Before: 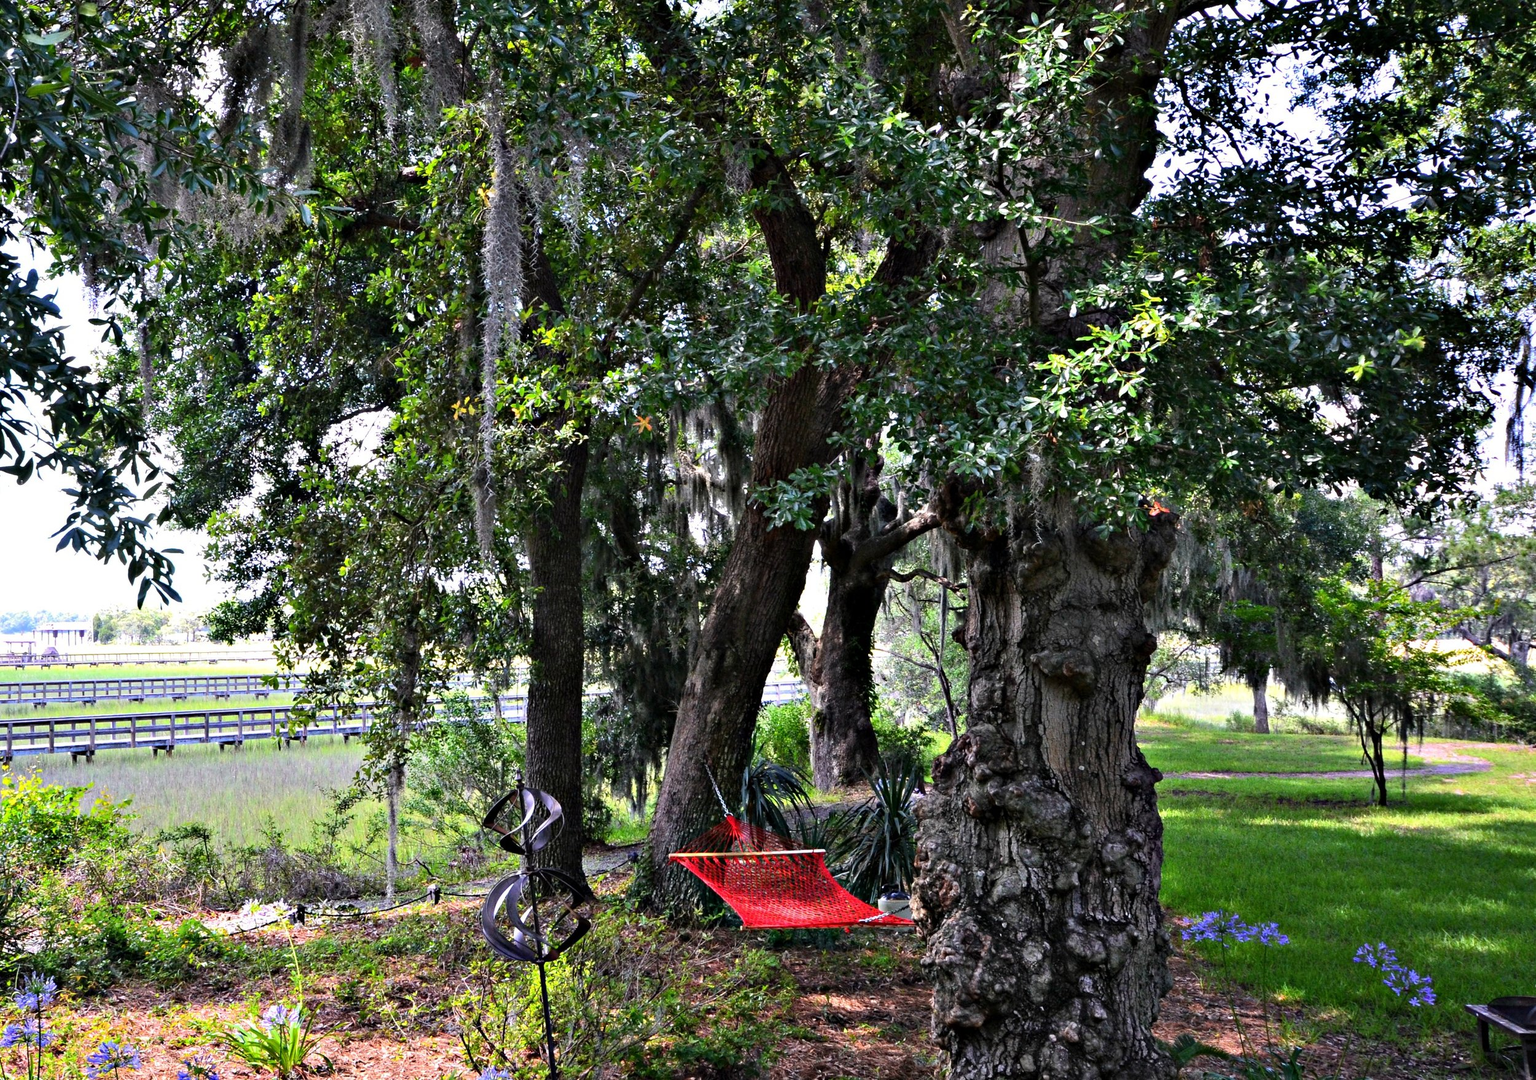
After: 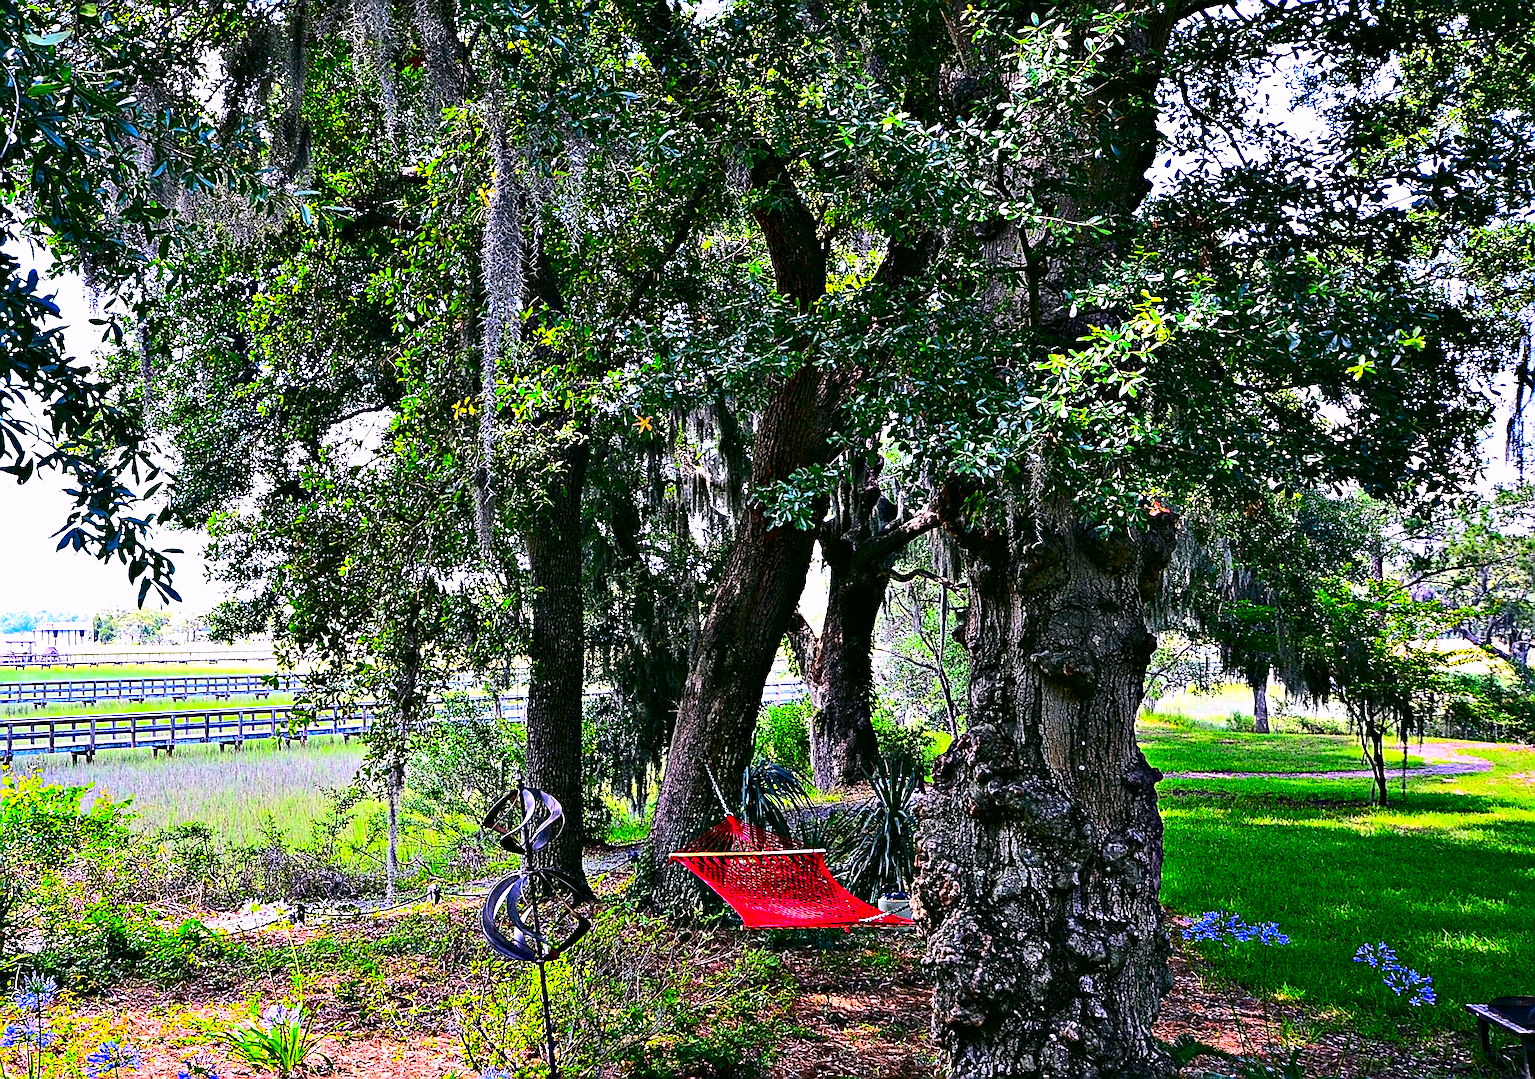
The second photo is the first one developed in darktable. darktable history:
color correction: highlights a* 4.09, highlights b* 4.95, shadows a* -7.05, shadows b* 4.56
color calibration: illuminant as shot in camera, x 0.358, y 0.373, temperature 4628.91 K
sharpen: amount 1.996
contrast brightness saturation: contrast 0.265, brightness 0.022, saturation 0.87
